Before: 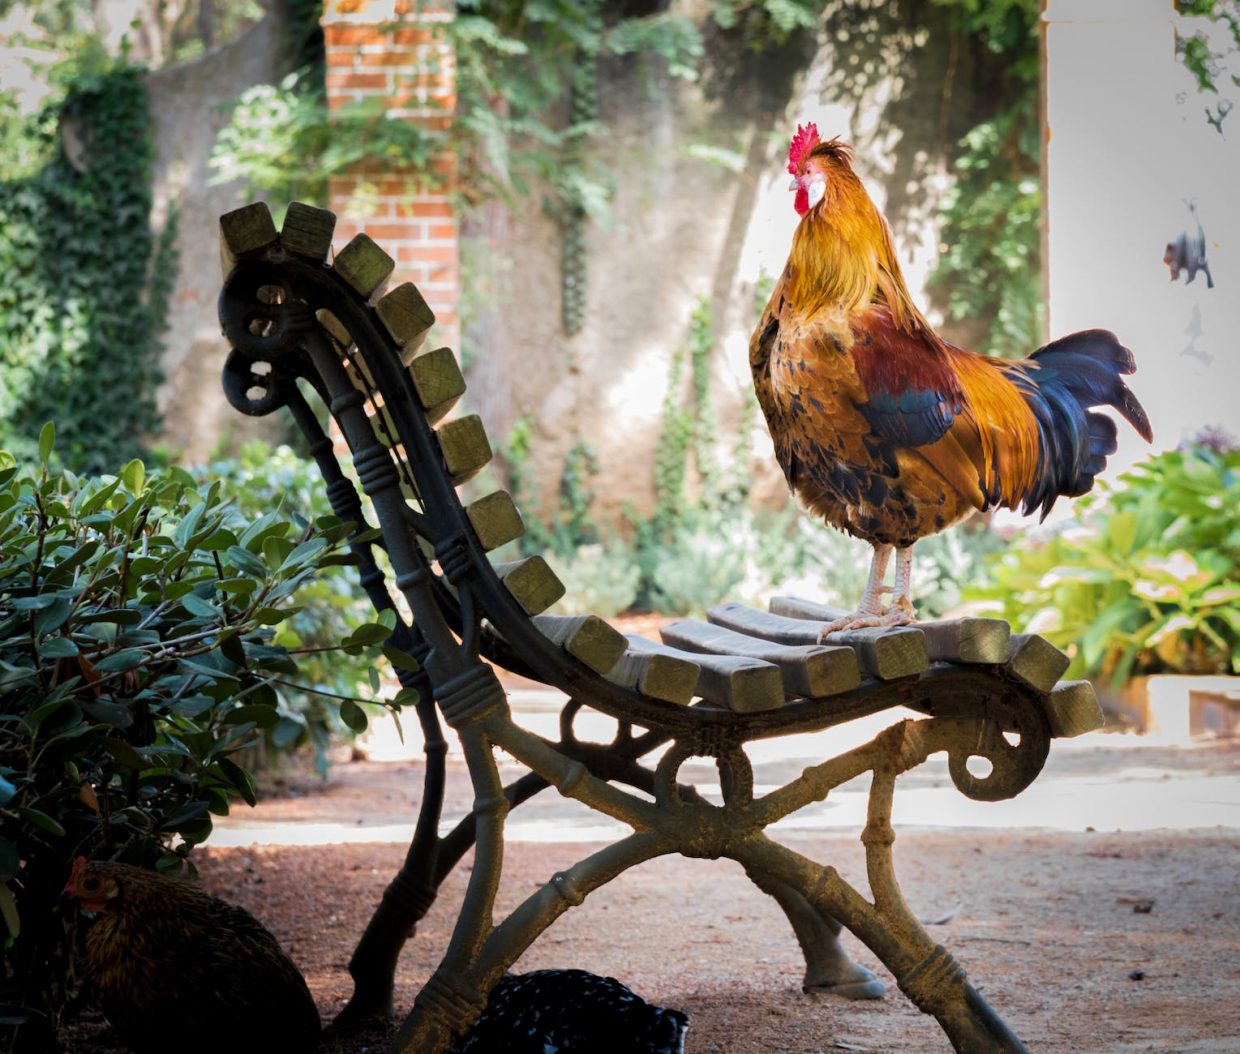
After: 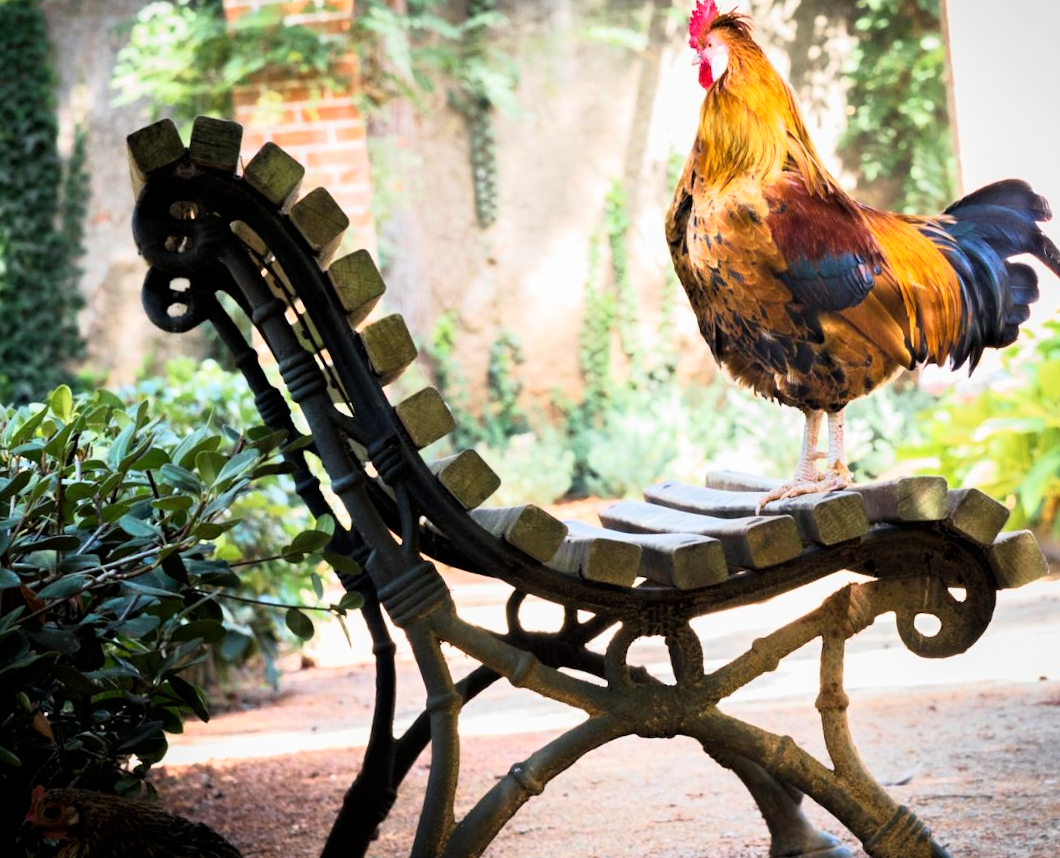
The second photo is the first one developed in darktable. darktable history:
base curve: curves: ch0 [(0, 0) (0.005, 0.002) (0.193, 0.295) (0.399, 0.664) (0.75, 0.928) (1, 1)]
crop: left 3.305%, top 6.436%, right 6.389%, bottom 3.258%
rotate and perspective: rotation -4.57°, crop left 0.054, crop right 0.944, crop top 0.087, crop bottom 0.914
